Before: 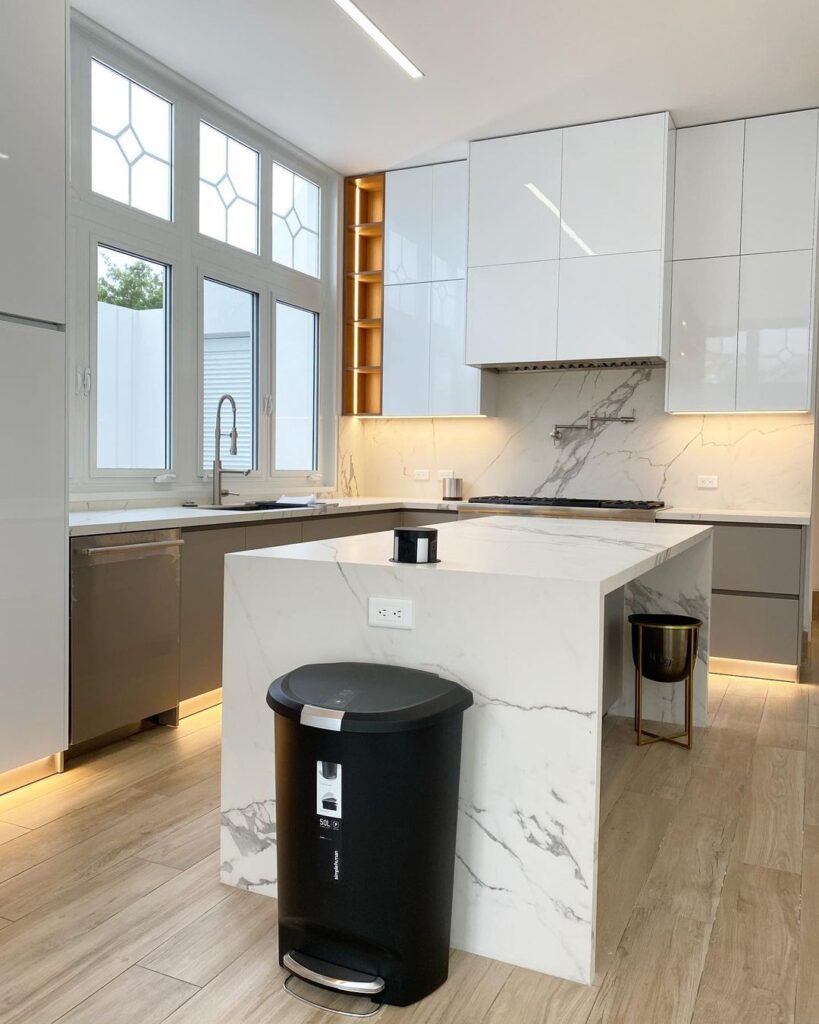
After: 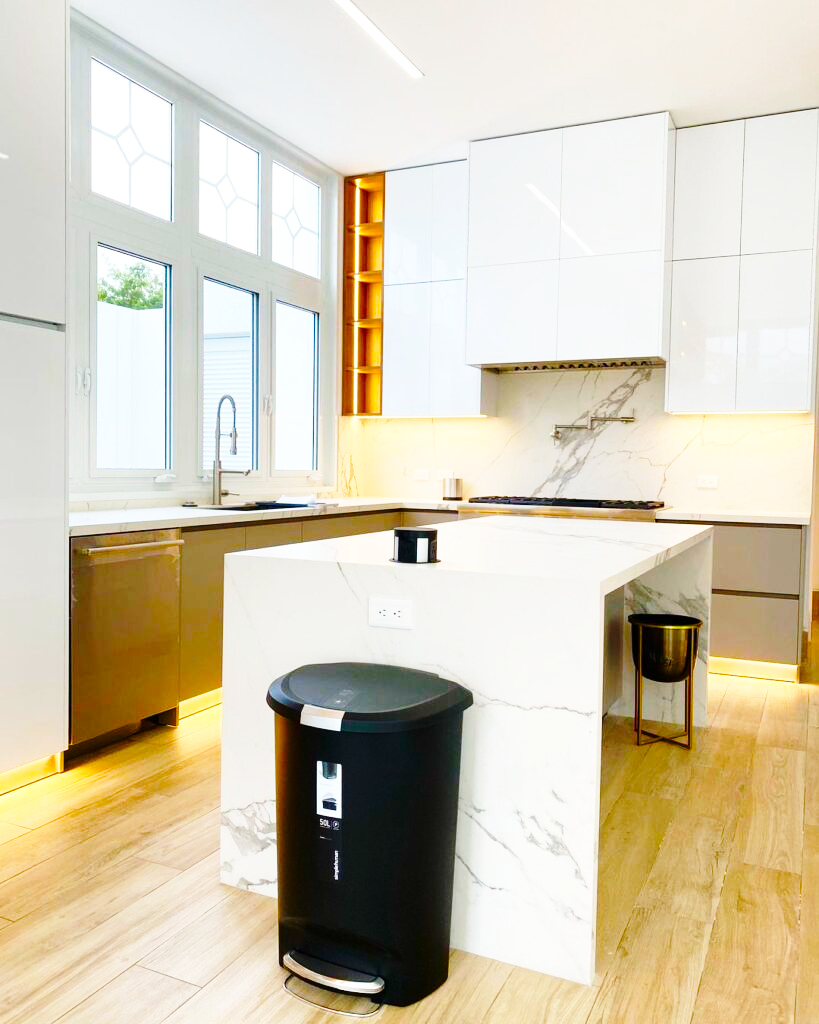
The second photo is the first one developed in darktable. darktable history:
color balance rgb: perceptual saturation grading › global saturation 34.668%, perceptual saturation grading › highlights -29.821%, perceptual saturation grading › shadows 35.149%, global vibrance 43.136%
base curve: curves: ch0 [(0, 0) (0.028, 0.03) (0.105, 0.232) (0.387, 0.748) (0.754, 0.968) (1, 1)], preserve colors none
